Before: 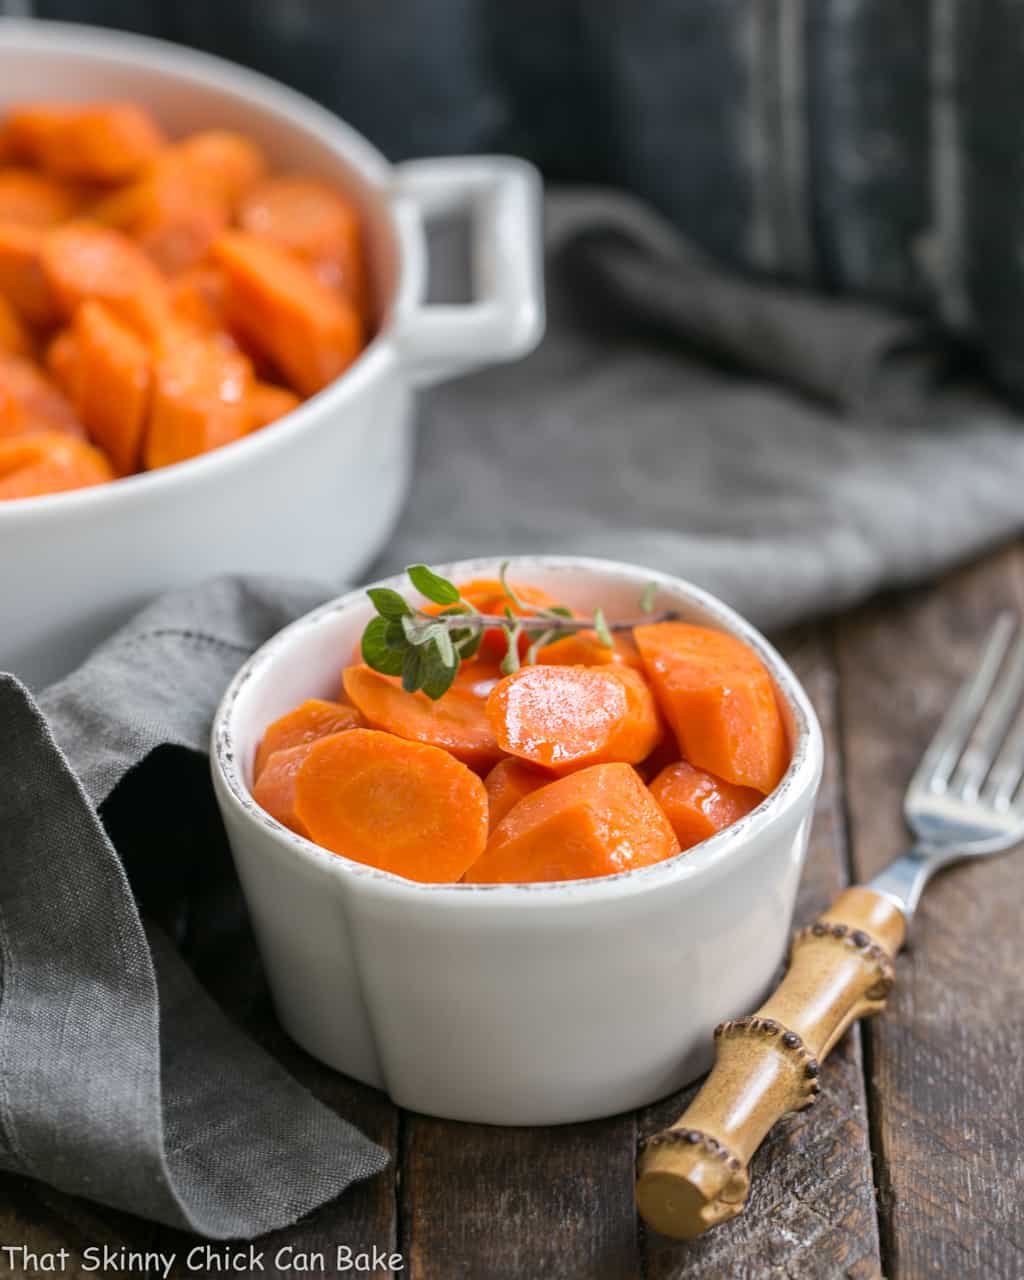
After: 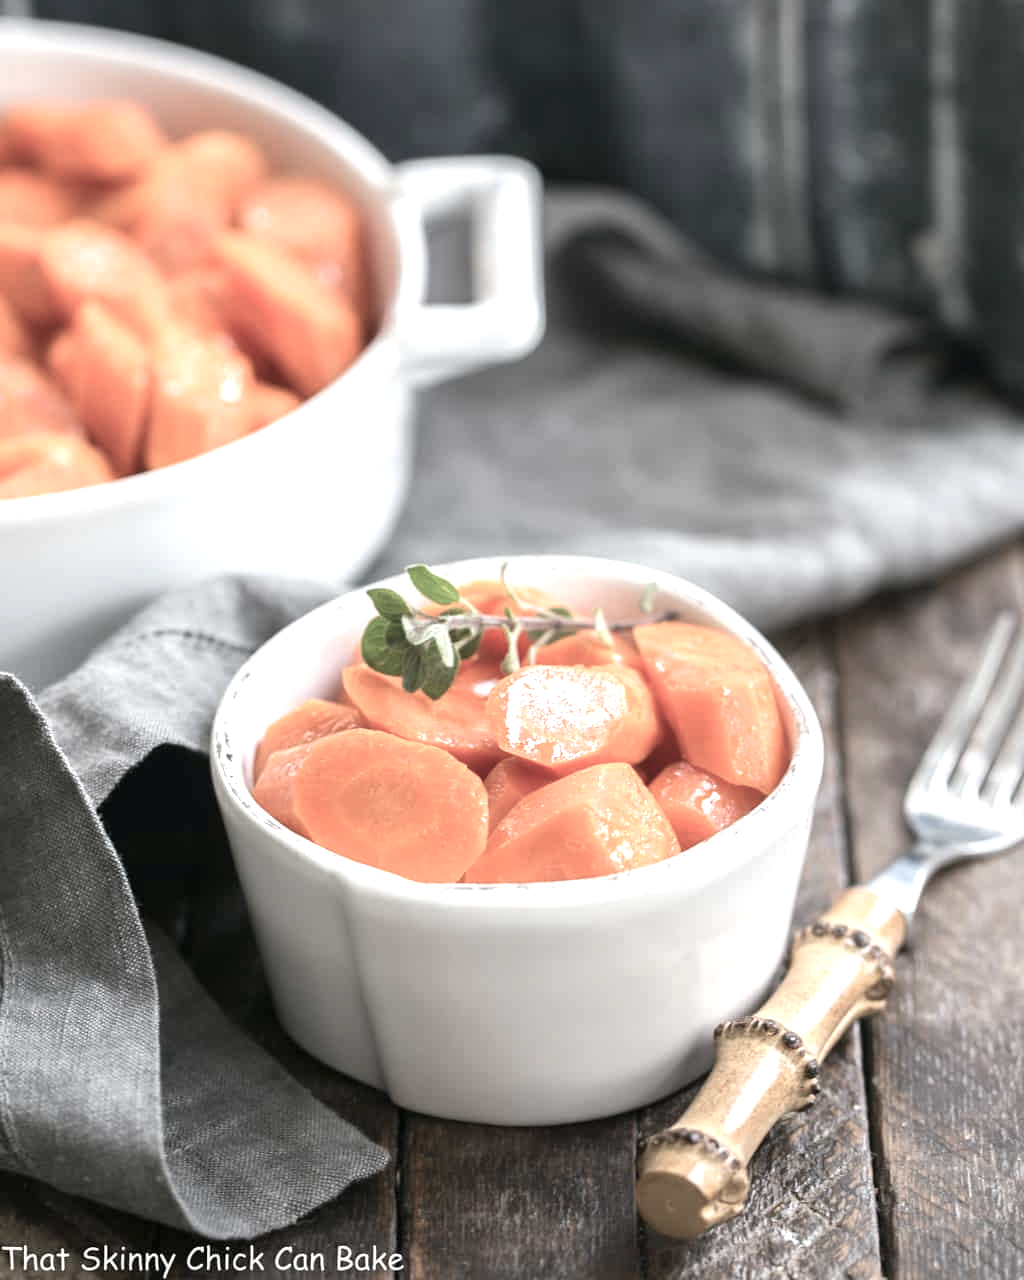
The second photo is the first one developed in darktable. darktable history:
color balance rgb: linear chroma grading › global chroma -16.06%, perceptual saturation grading › global saturation -32.85%, global vibrance -23.56%
exposure: black level correction 0, exposure 0.9 EV, compensate highlight preservation false
